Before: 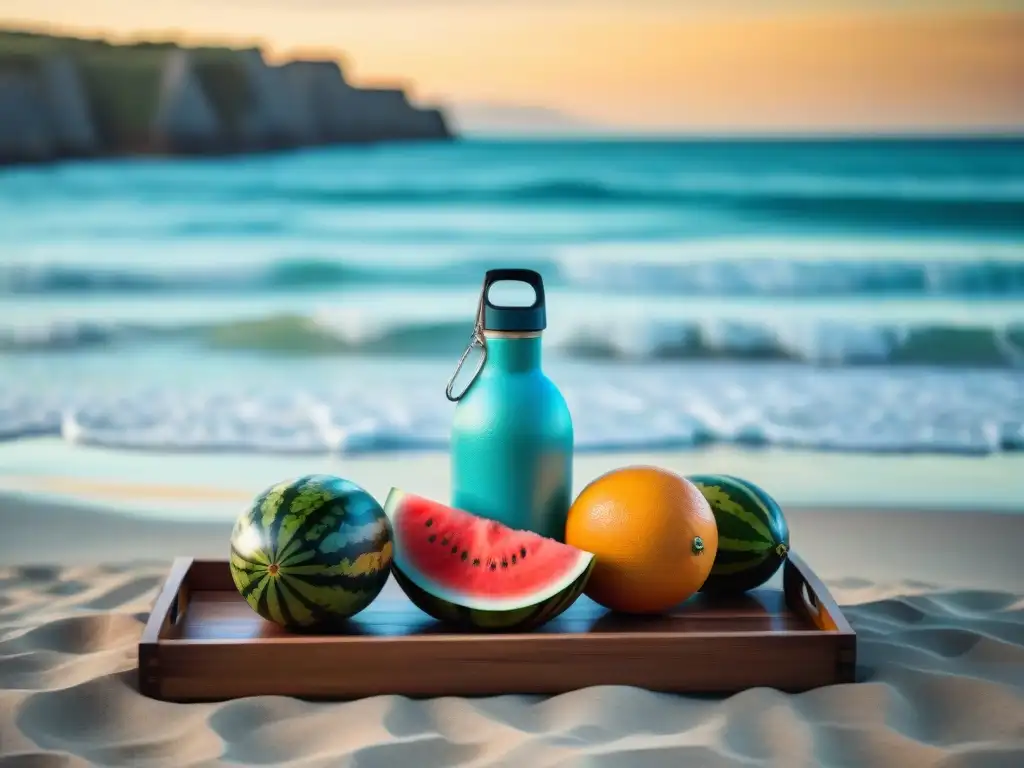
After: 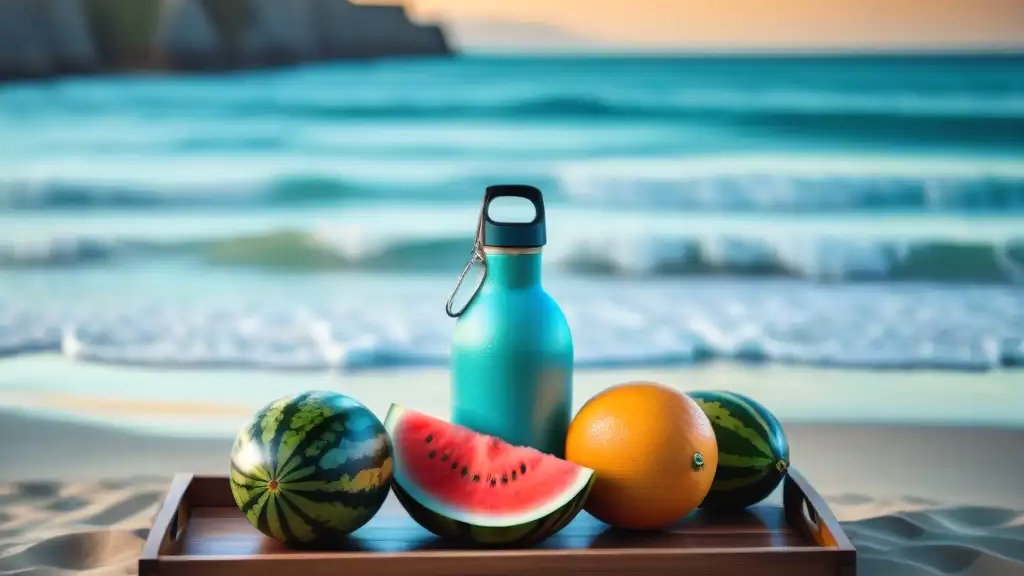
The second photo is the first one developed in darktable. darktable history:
crop: top 11.051%, bottom 13.925%
exposure: black level correction -0.001, exposure 0.08 EV, compensate highlight preservation false
